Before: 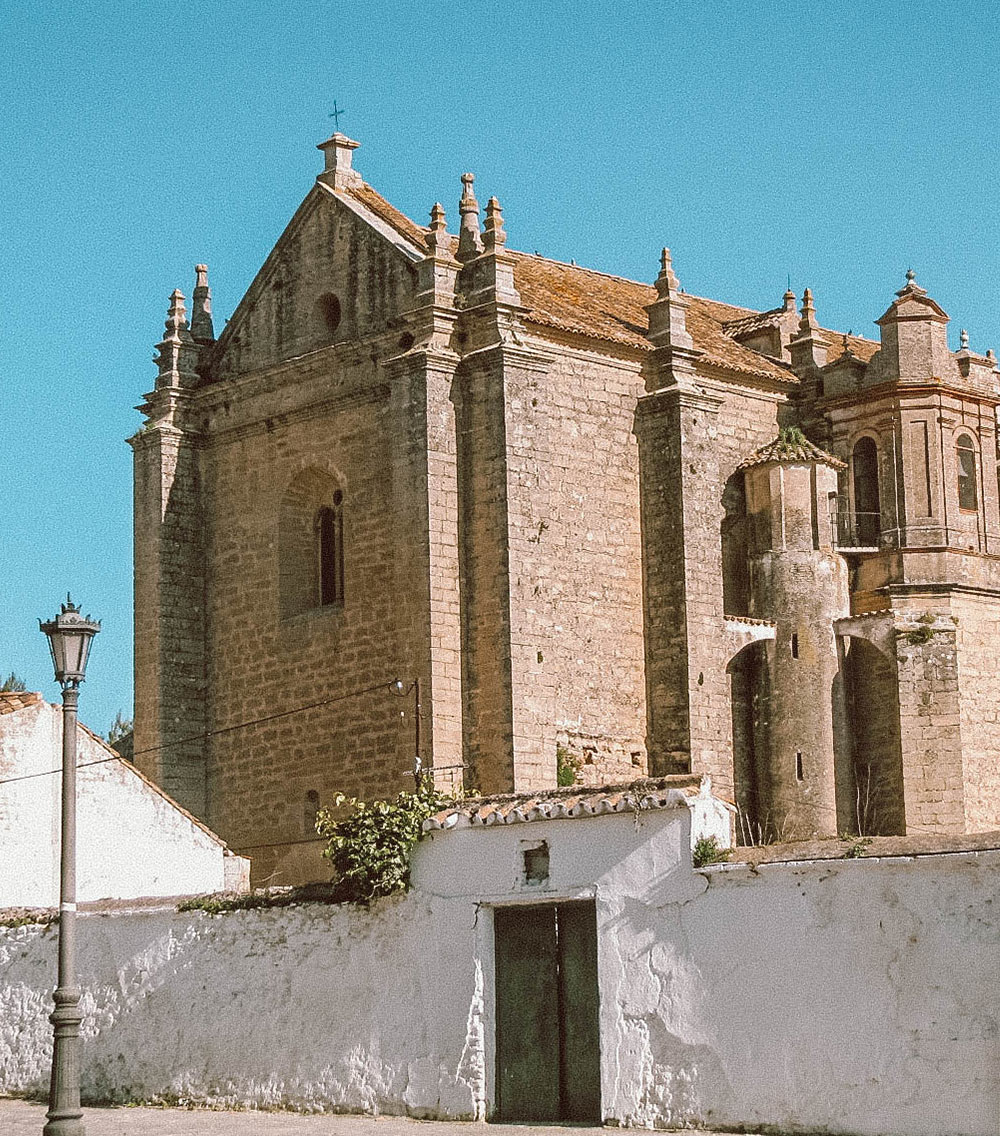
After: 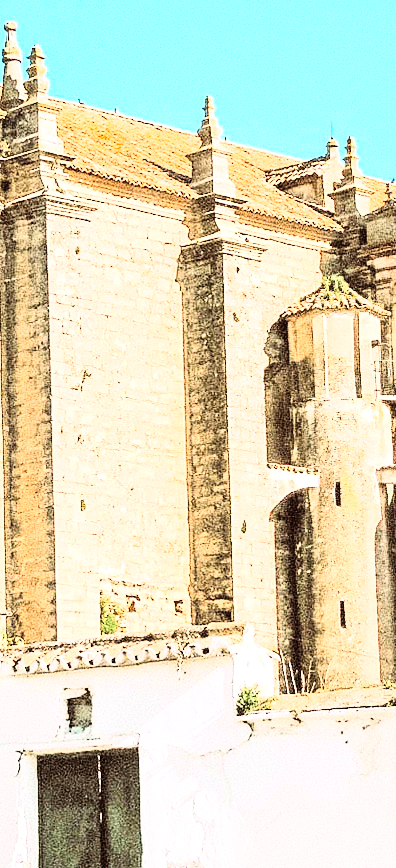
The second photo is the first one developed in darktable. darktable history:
exposure: black level correction 0.001, exposure 1.116 EV, compensate highlight preservation false
crop: left 45.721%, top 13.393%, right 14.118%, bottom 10.01%
rgb curve: curves: ch0 [(0, 0) (0.21, 0.15) (0.24, 0.21) (0.5, 0.75) (0.75, 0.96) (0.89, 0.99) (1, 1)]; ch1 [(0, 0.02) (0.21, 0.13) (0.25, 0.2) (0.5, 0.67) (0.75, 0.9) (0.89, 0.97) (1, 1)]; ch2 [(0, 0.02) (0.21, 0.13) (0.25, 0.2) (0.5, 0.67) (0.75, 0.9) (0.89, 0.97) (1, 1)], compensate middle gray true
rotate and perspective: crop left 0, crop top 0
